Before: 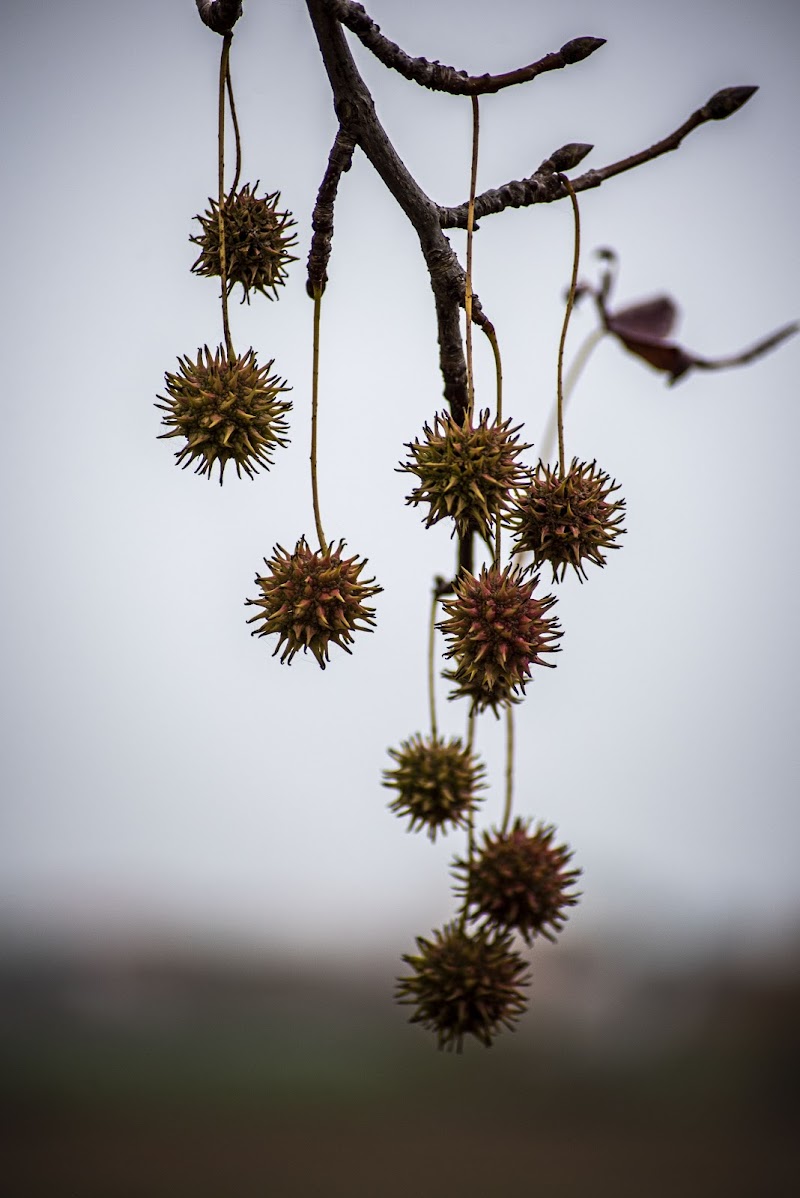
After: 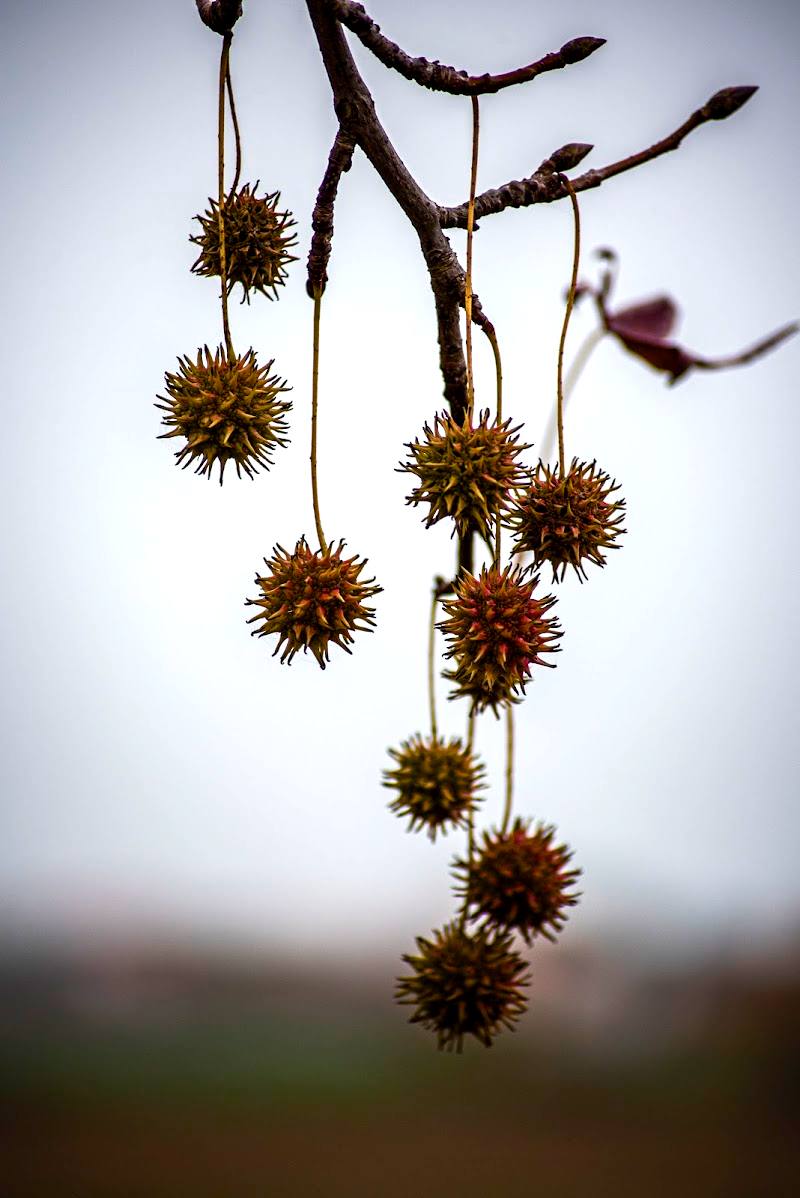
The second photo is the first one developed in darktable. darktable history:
color balance rgb: perceptual saturation grading › global saturation 14.379%, perceptual saturation grading › highlights -30.929%, perceptual saturation grading › shadows 50.909%, perceptual brilliance grading › global brilliance 18.585%
exposure: exposure -0.298 EV, compensate highlight preservation false
